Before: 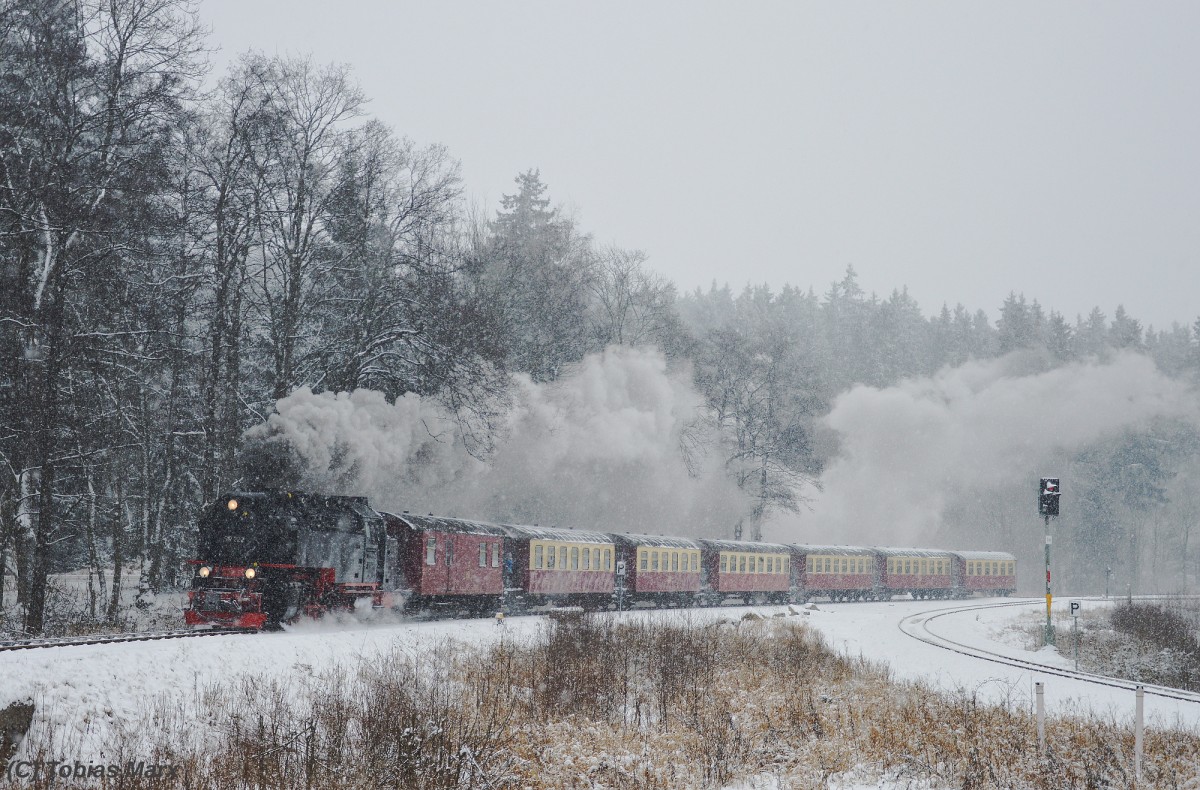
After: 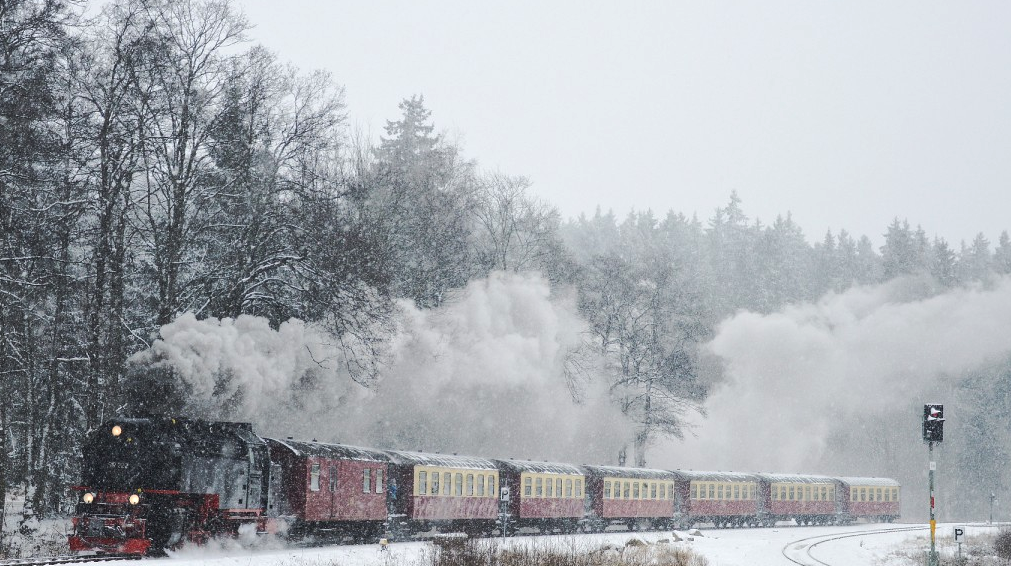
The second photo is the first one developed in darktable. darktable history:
crop and rotate: left 9.703%, top 9.368%, right 6.033%, bottom 18.954%
tone equalizer: -8 EV -0.411 EV, -7 EV -0.372 EV, -6 EV -0.335 EV, -5 EV -0.192 EV, -3 EV 0.23 EV, -2 EV 0.36 EV, -1 EV 0.392 EV, +0 EV 0.446 EV, edges refinement/feathering 500, mask exposure compensation -1.57 EV, preserve details no
